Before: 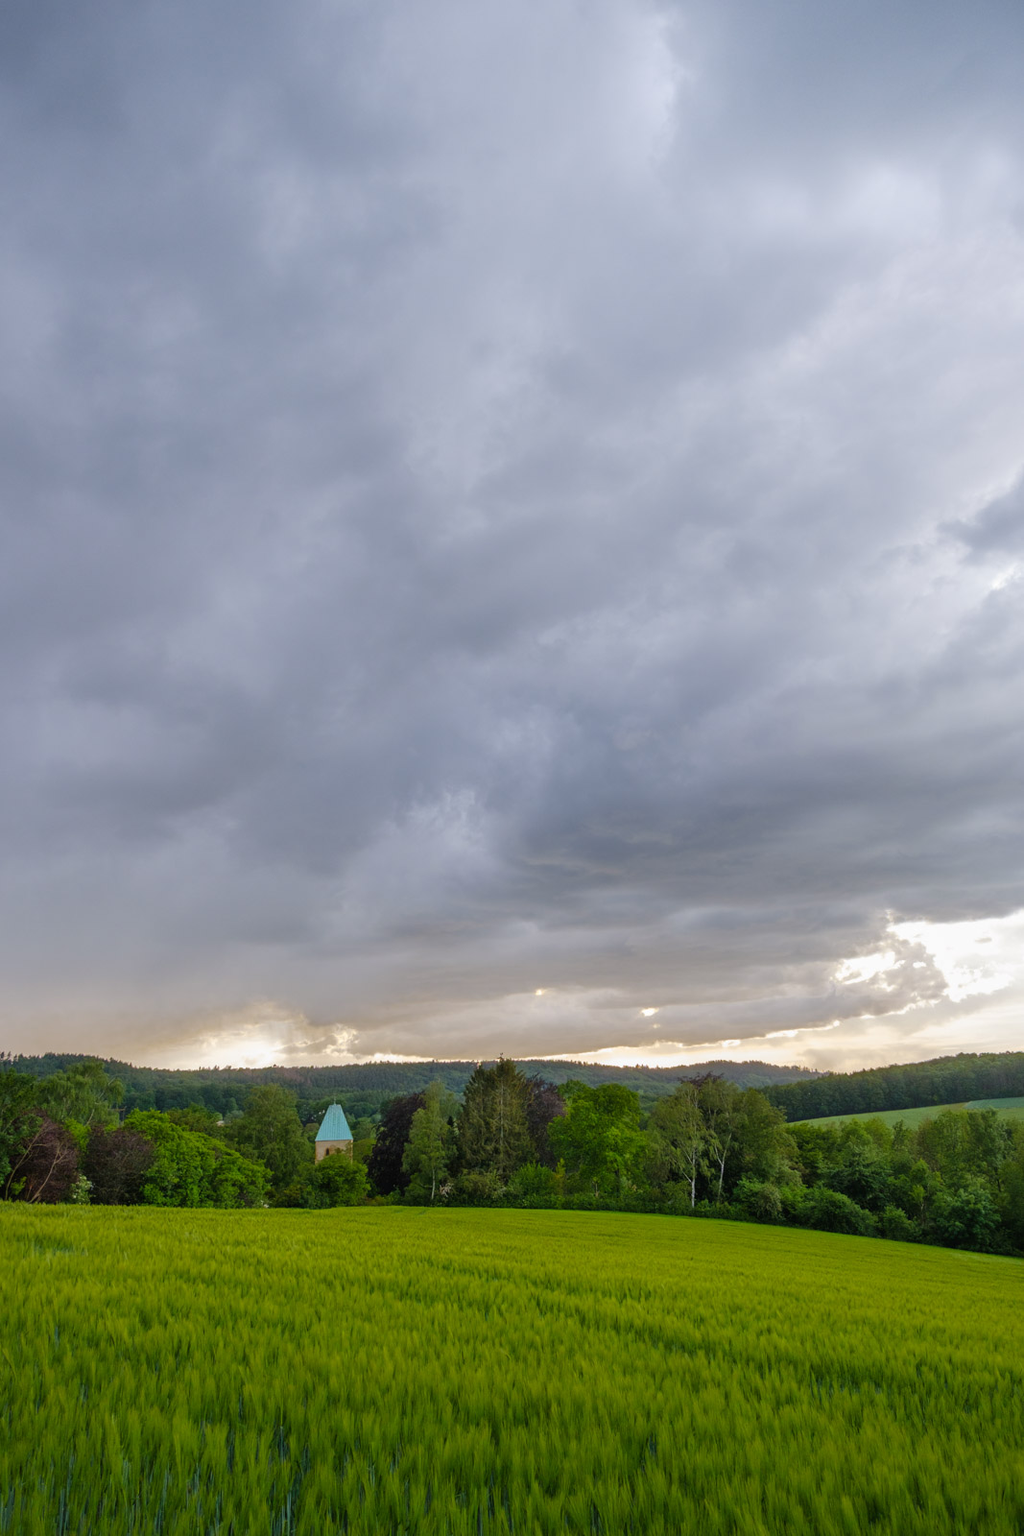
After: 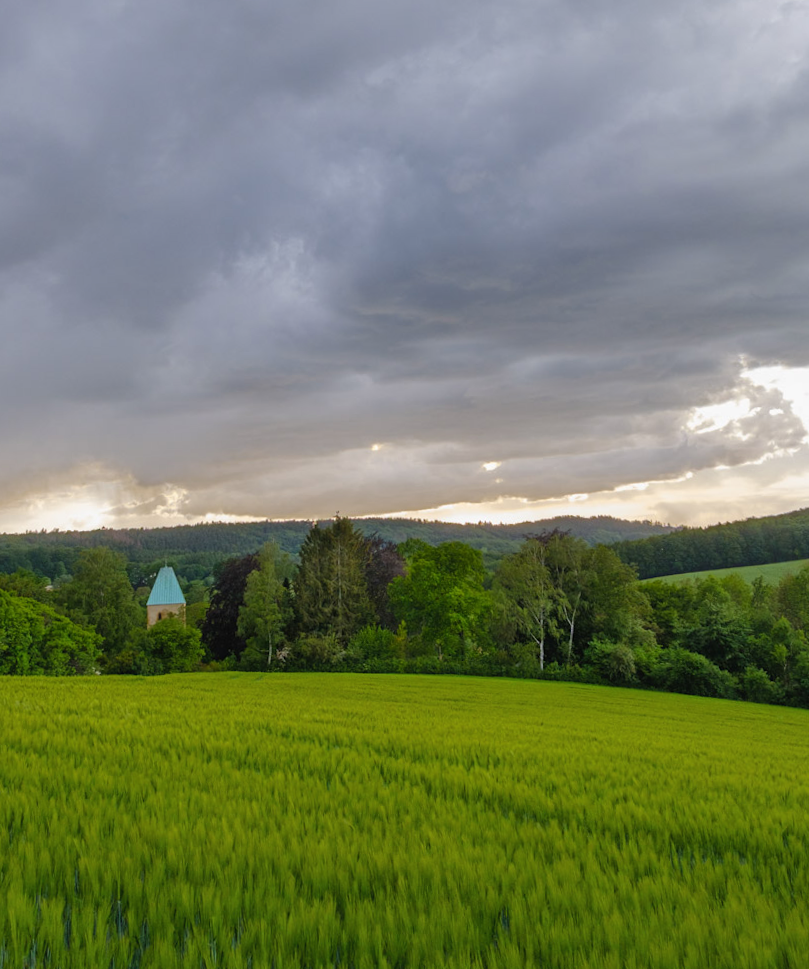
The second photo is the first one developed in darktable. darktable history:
crop and rotate: left 17.299%, top 35.115%, right 7.015%, bottom 1.024%
shadows and highlights: highlights color adjustment 0%, low approximation 0.01, soften with gaussian
rotate and perspective: rotation -1.32°, lens shift (horizontal) -0.031, crop left 0.015, crop right 0.985, crop top 0.047, crop bottom 0.982
contrast equalizer: y [[0.5, 0.5, 0.468, 0.5, 0.5, 0.5], [0.5 ×6], [0.5 ×6], [0 ×6], [0 ×6]]
